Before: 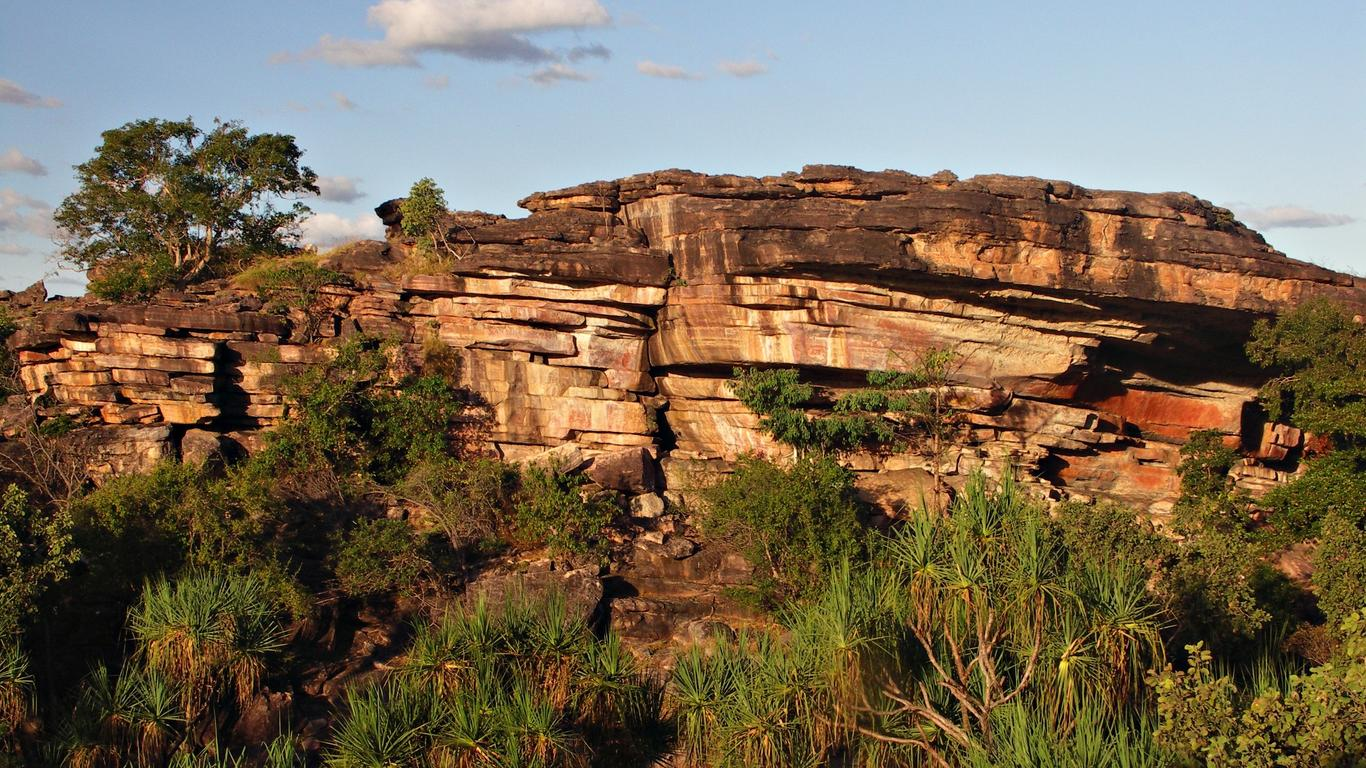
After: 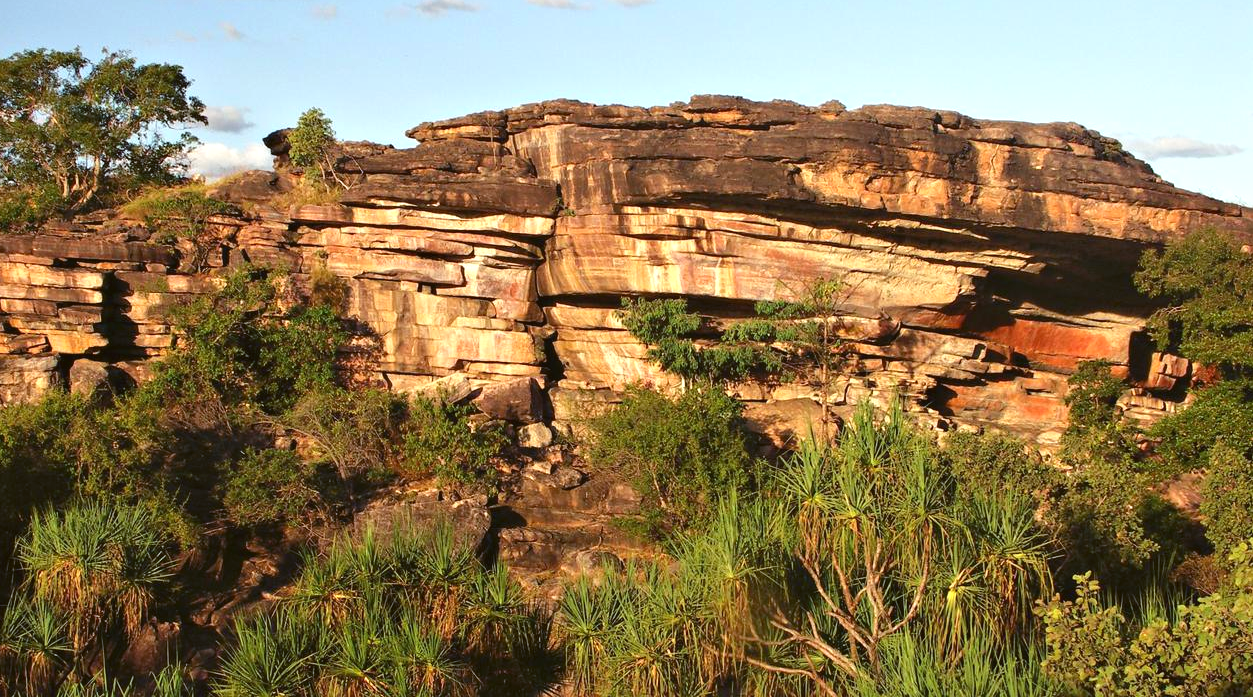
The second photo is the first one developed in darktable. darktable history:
color balance: lift [1.004, 1.002, 1.002, 0.998], gamma [1, 1.007, 1.002, 0.993], gain [1, 0.977, 1.013, 1.023], contrast -3.64%
exposure: exposure 0.6 EV, compensate highlight preservation false
crop and rotate: left 8.262%, top 9.226%
